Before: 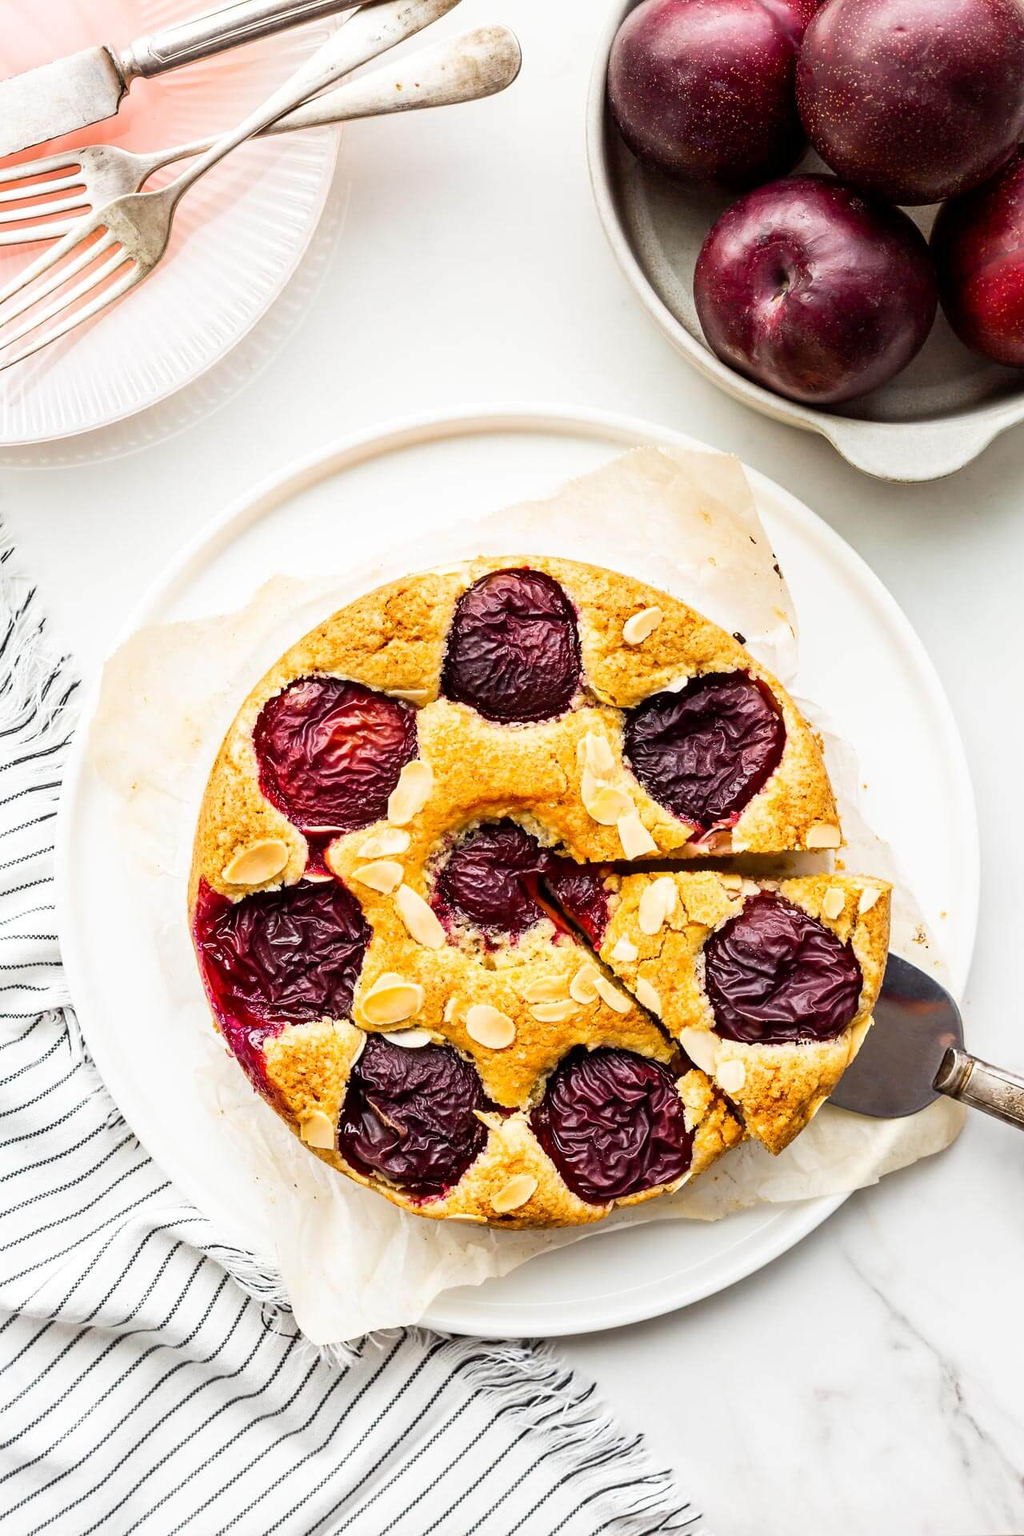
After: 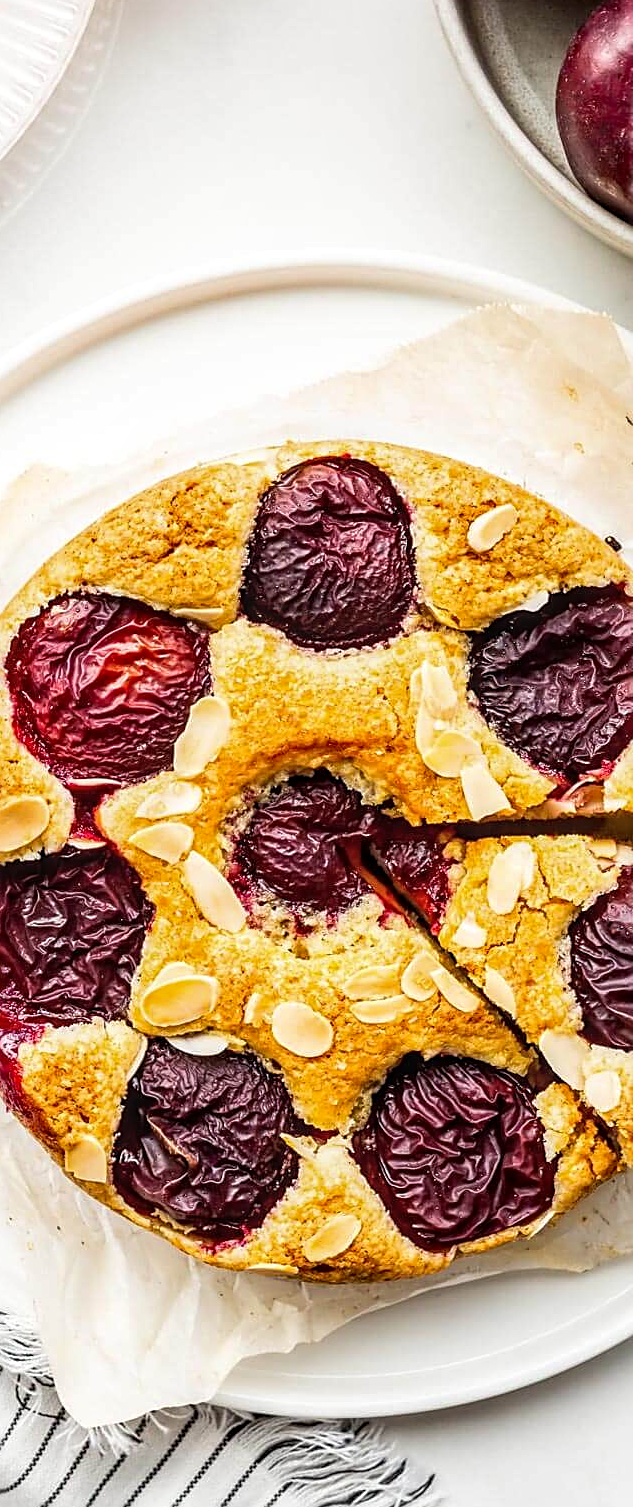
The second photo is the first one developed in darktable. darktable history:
crop and rotate: angle 0.02°, left 24.353%, top 13.219%, right 26.156%, bottom 8.224%
local contrast: detail 130%
sharpen: on, module defaults
